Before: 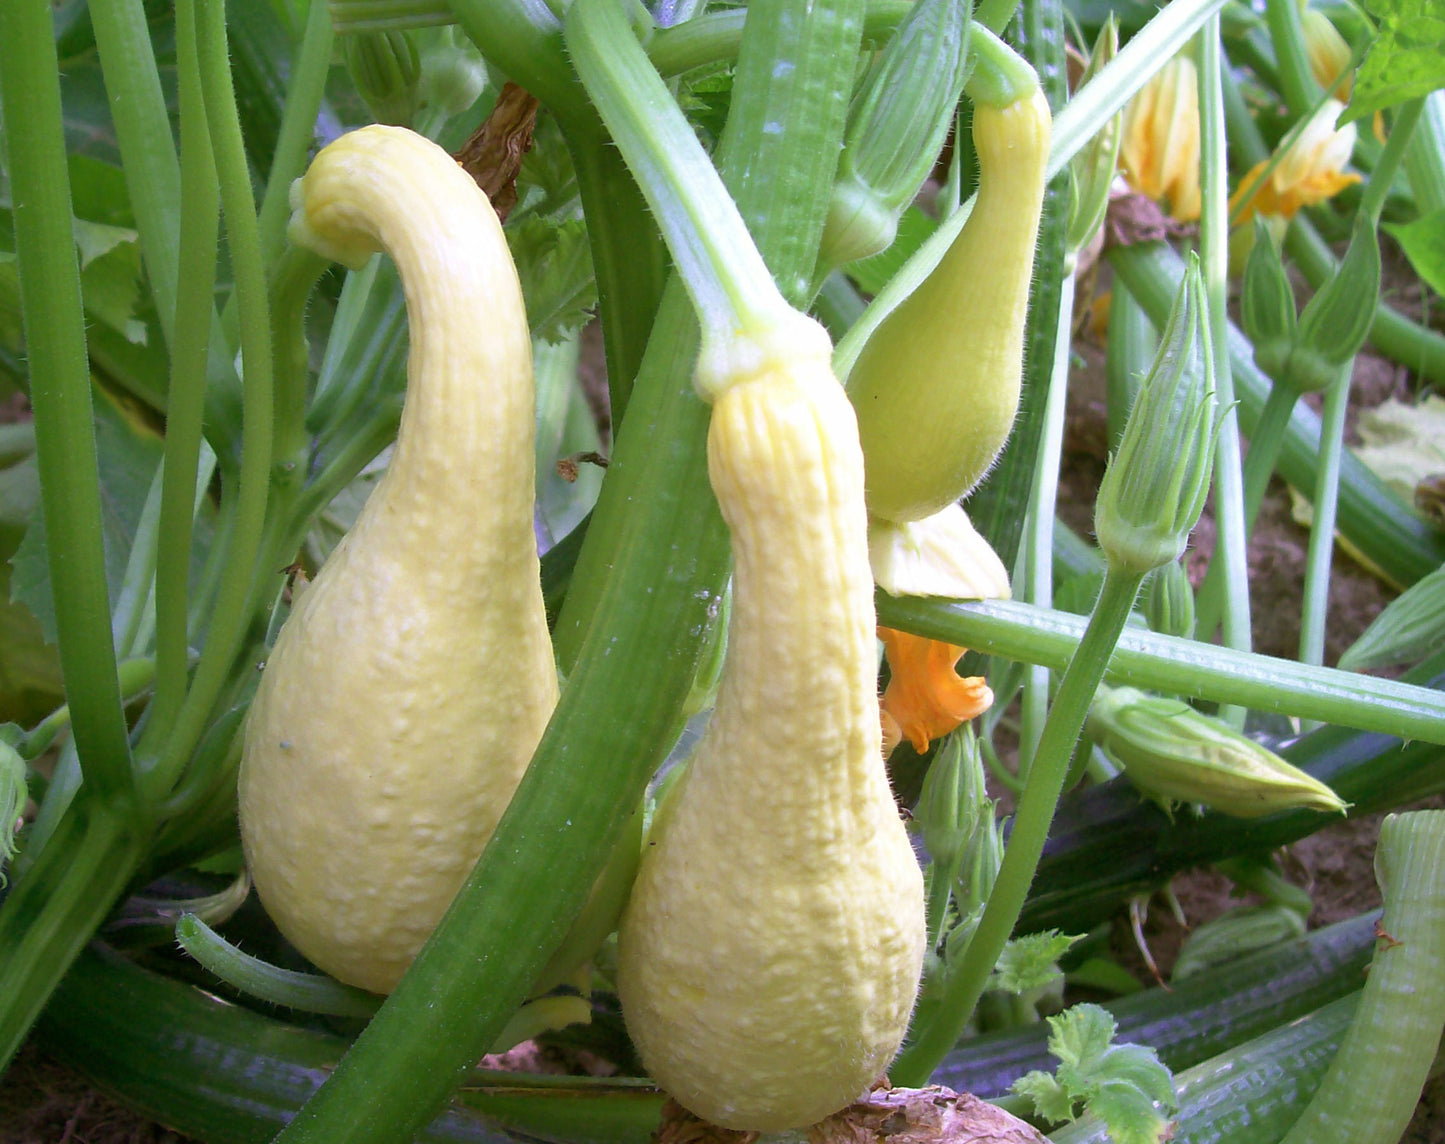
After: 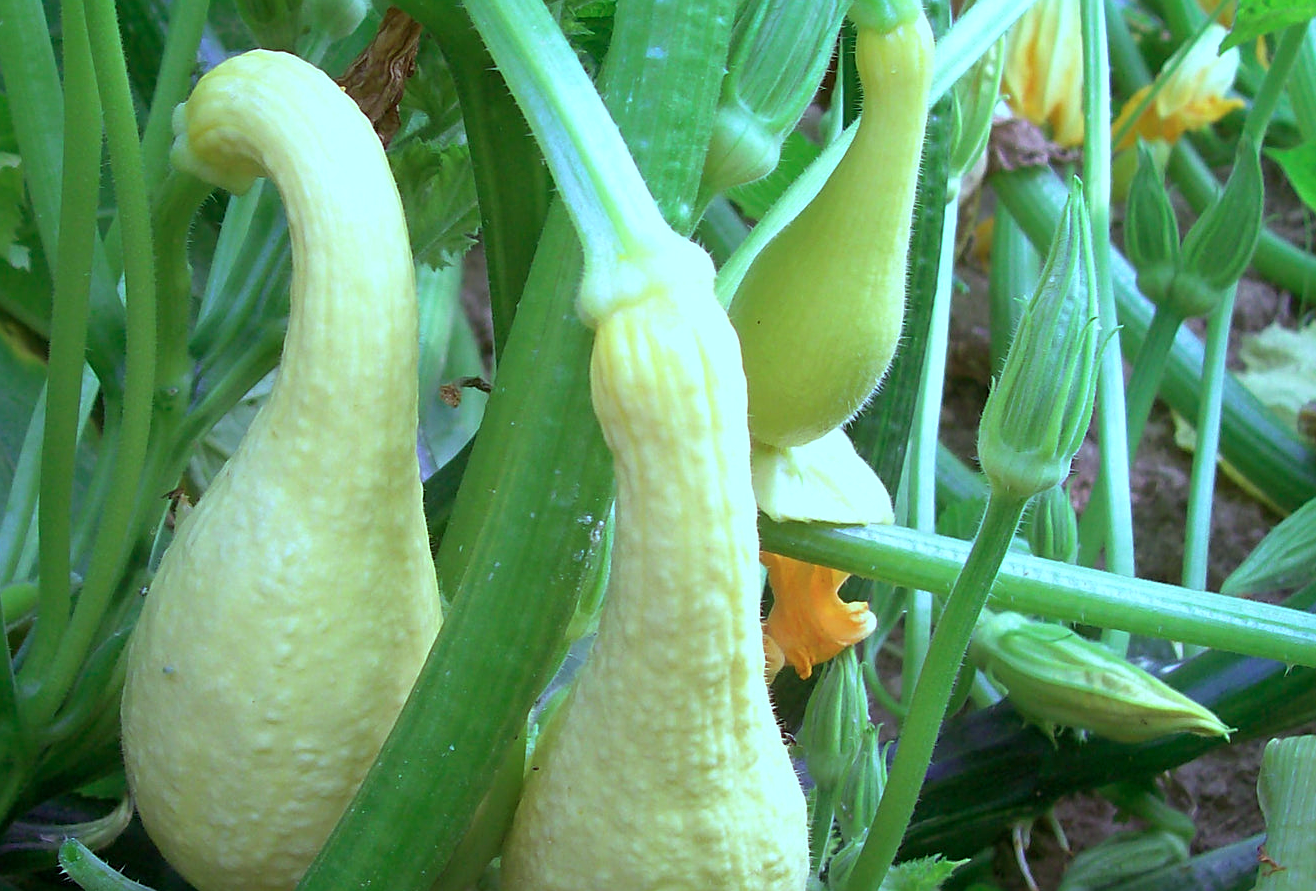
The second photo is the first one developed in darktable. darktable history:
sharpen: on, module defaults
color balance rgb: shadows lift › chroma 7.23%, shadows lift › hue 246.48°, highlights gain › chroma 5.38%, highlights gain › hue 196.93°, white fulcrum 1 EV
crop: left 8.155%, top 6.611%, bottom 15.385%
